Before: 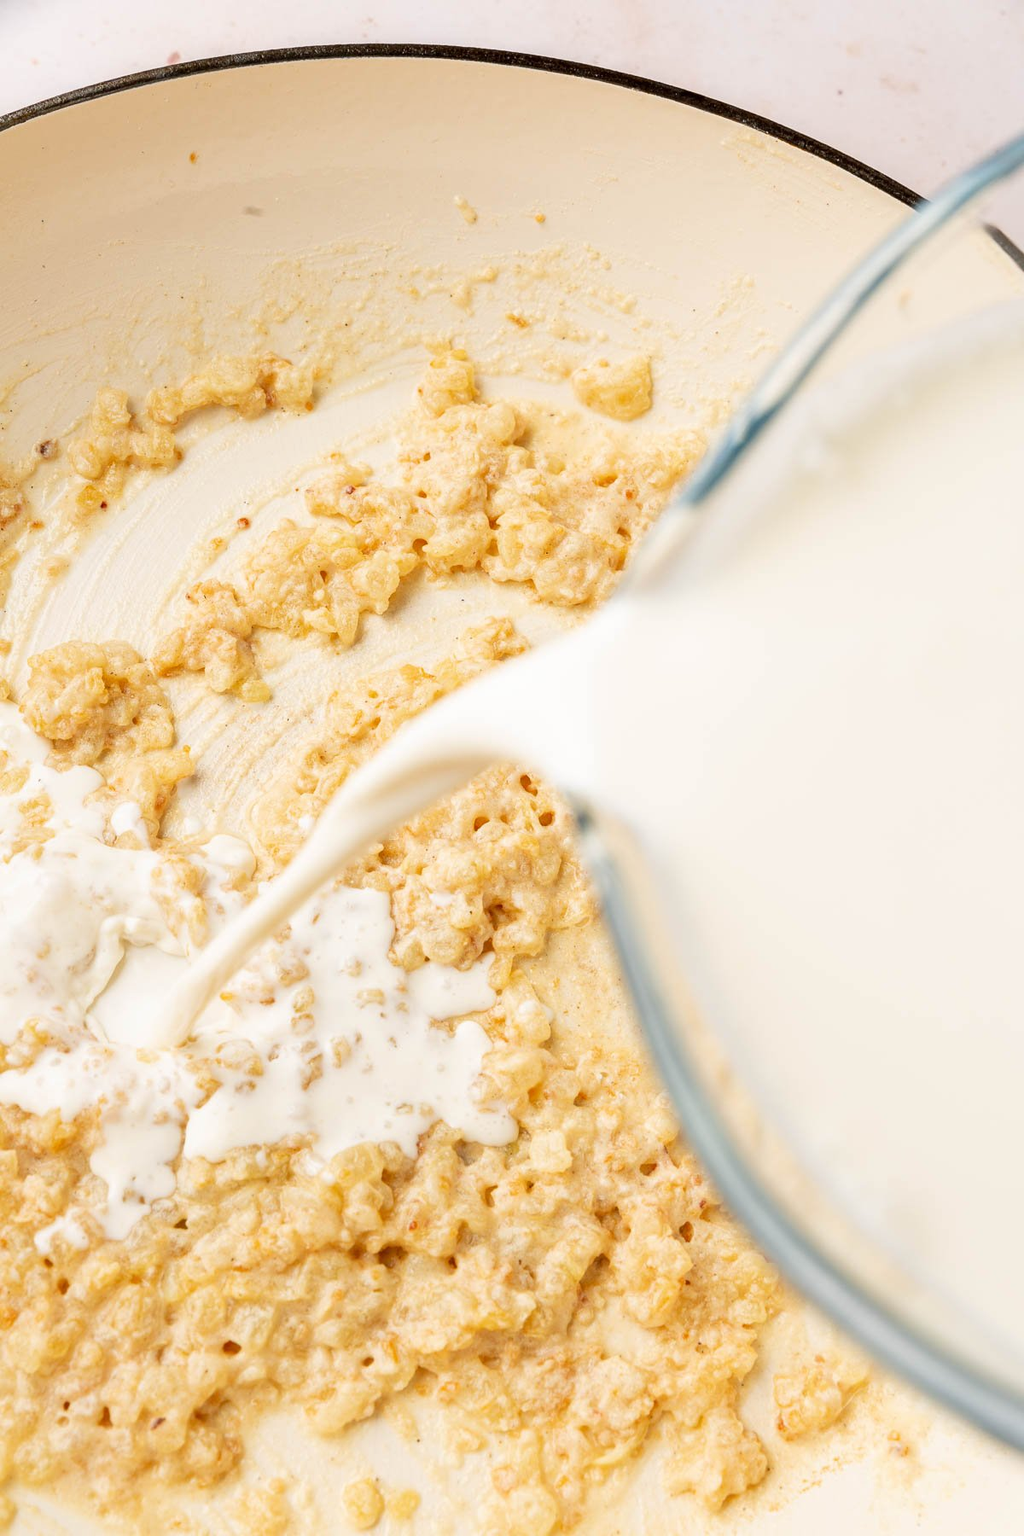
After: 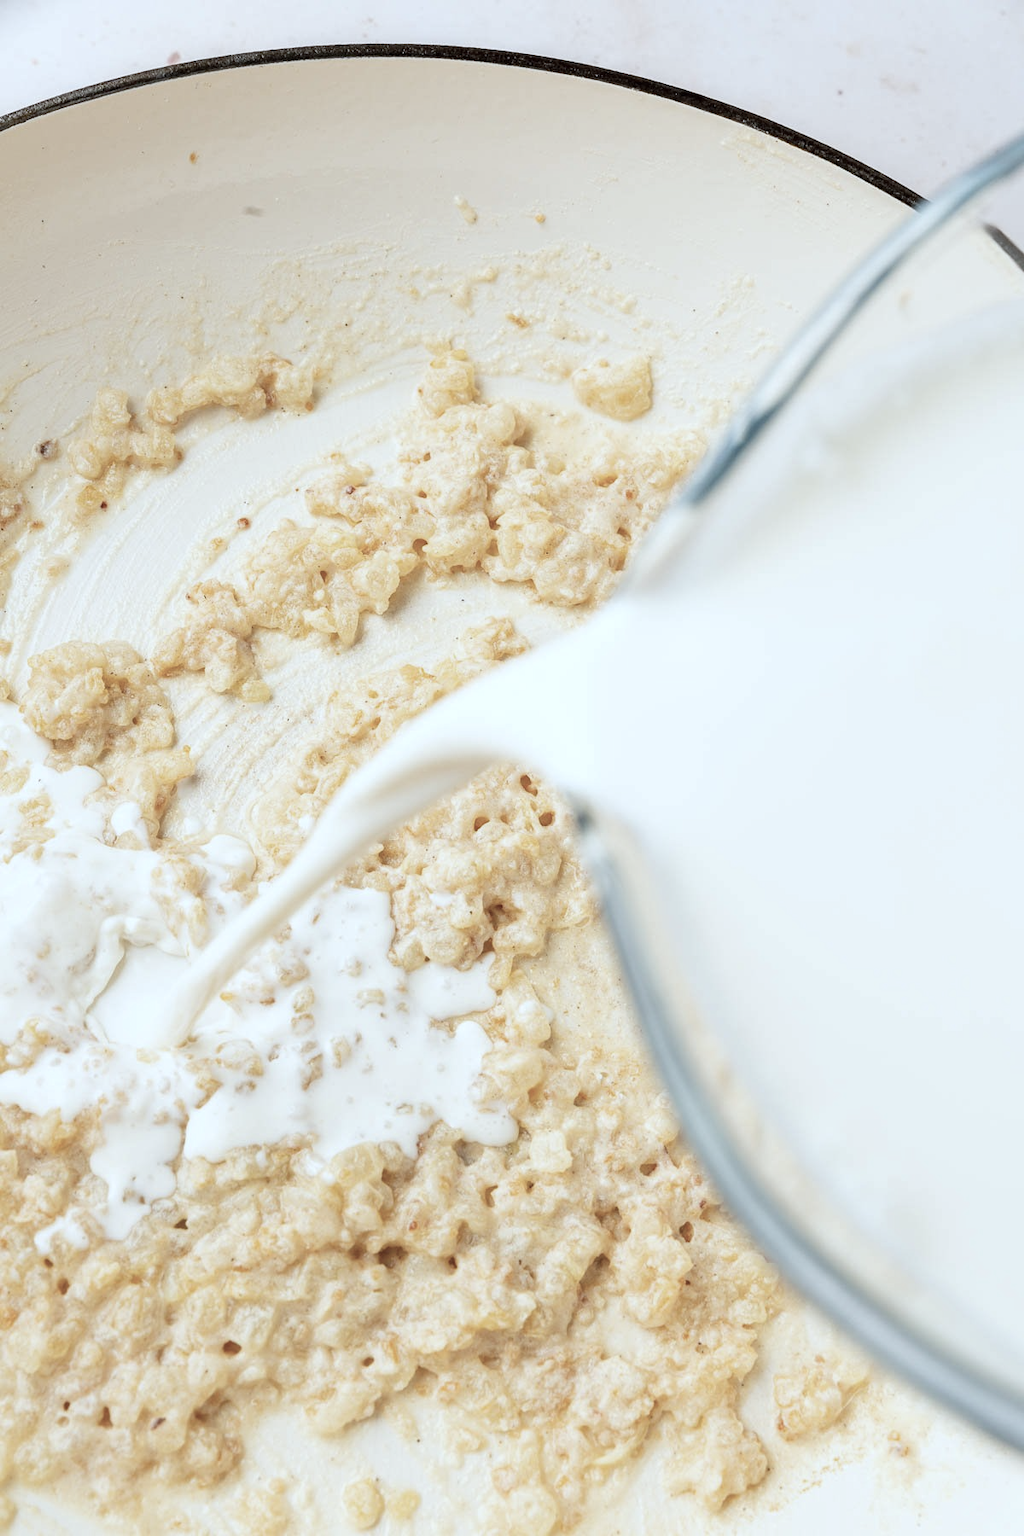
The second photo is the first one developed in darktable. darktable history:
color calibration: illuminant F (fluorescent), F source F9 (Cool White Deluxe 4150 K) – high CRI, x 0.374, y 0.373, temperature 4158.34 K
color correction: saturation 0.57
